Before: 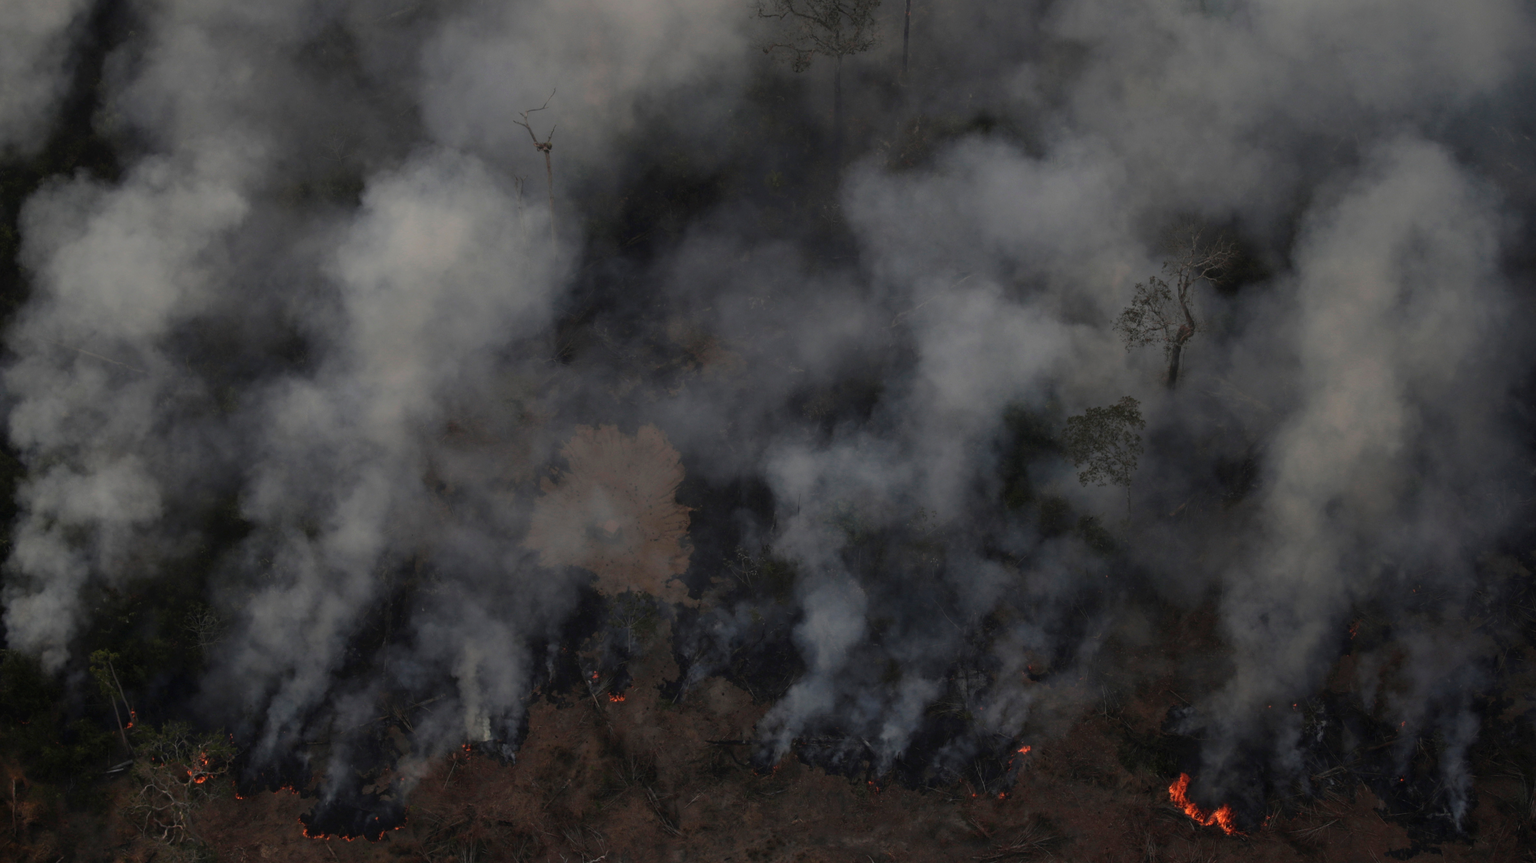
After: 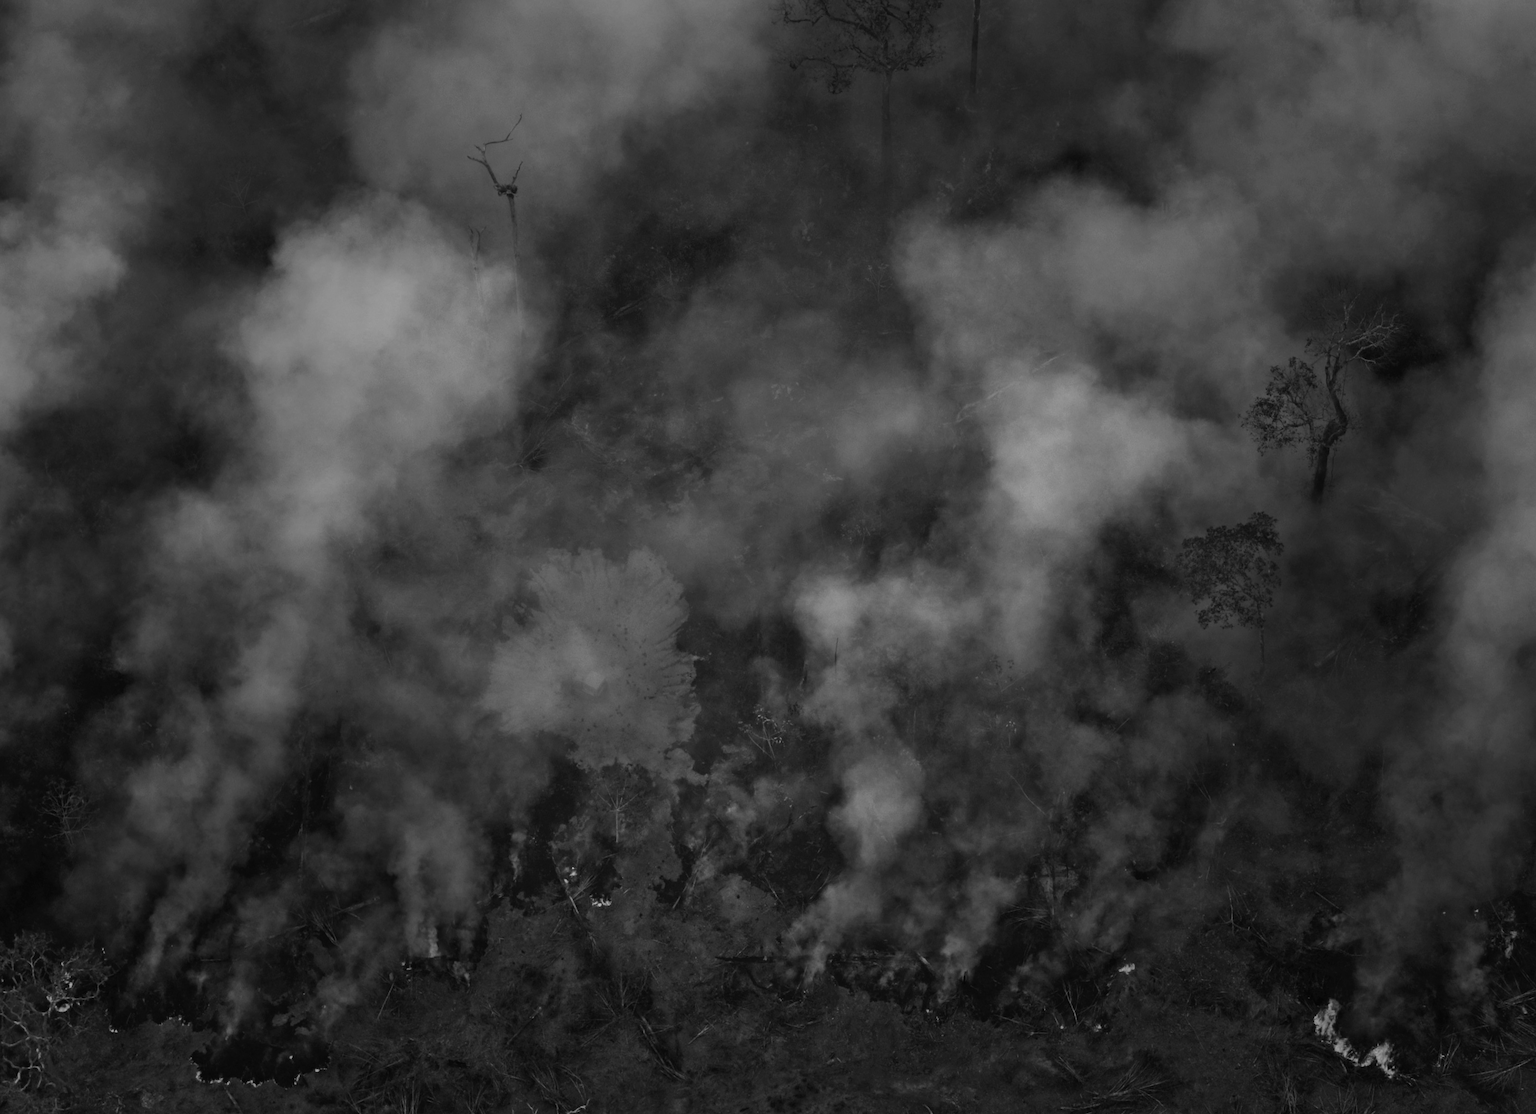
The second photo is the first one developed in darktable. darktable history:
vignetting: fall-off start 31.28%, fall-off radius 34.64%, brightness -0.575
shadows and highlights: radius 44.78, white point adjustment 6.64, compress 79.65%, highlights color adjustment 78.42%, soften with gaussian
tone equalizer: -8 EV -0.75 EV, -7 EV -0.7 EV, -6 EV -0.6 EV, -5 EV -0.4 EV, -3 EV 0.4 EV, -2 EV 0.6 EV, -1 EV 0.7 EV, +0 EV 0.75 EV, edges refinement/feathering 500, mask exposure compensation -1.57 EV, preserve details no
base curve: curves: ch0 [(0, 0) (0.088, 0.125) (0.176, 0.251) (0.354, 0.501) (0.613, 0.749) (1, 0.877)], preserve colors none
crop: left 9.88%, right 12.664%
monochrome: a -35.87, b 49.73, size 1.7
color balance rgb: perceptual saturation grading › global saturation -1%
